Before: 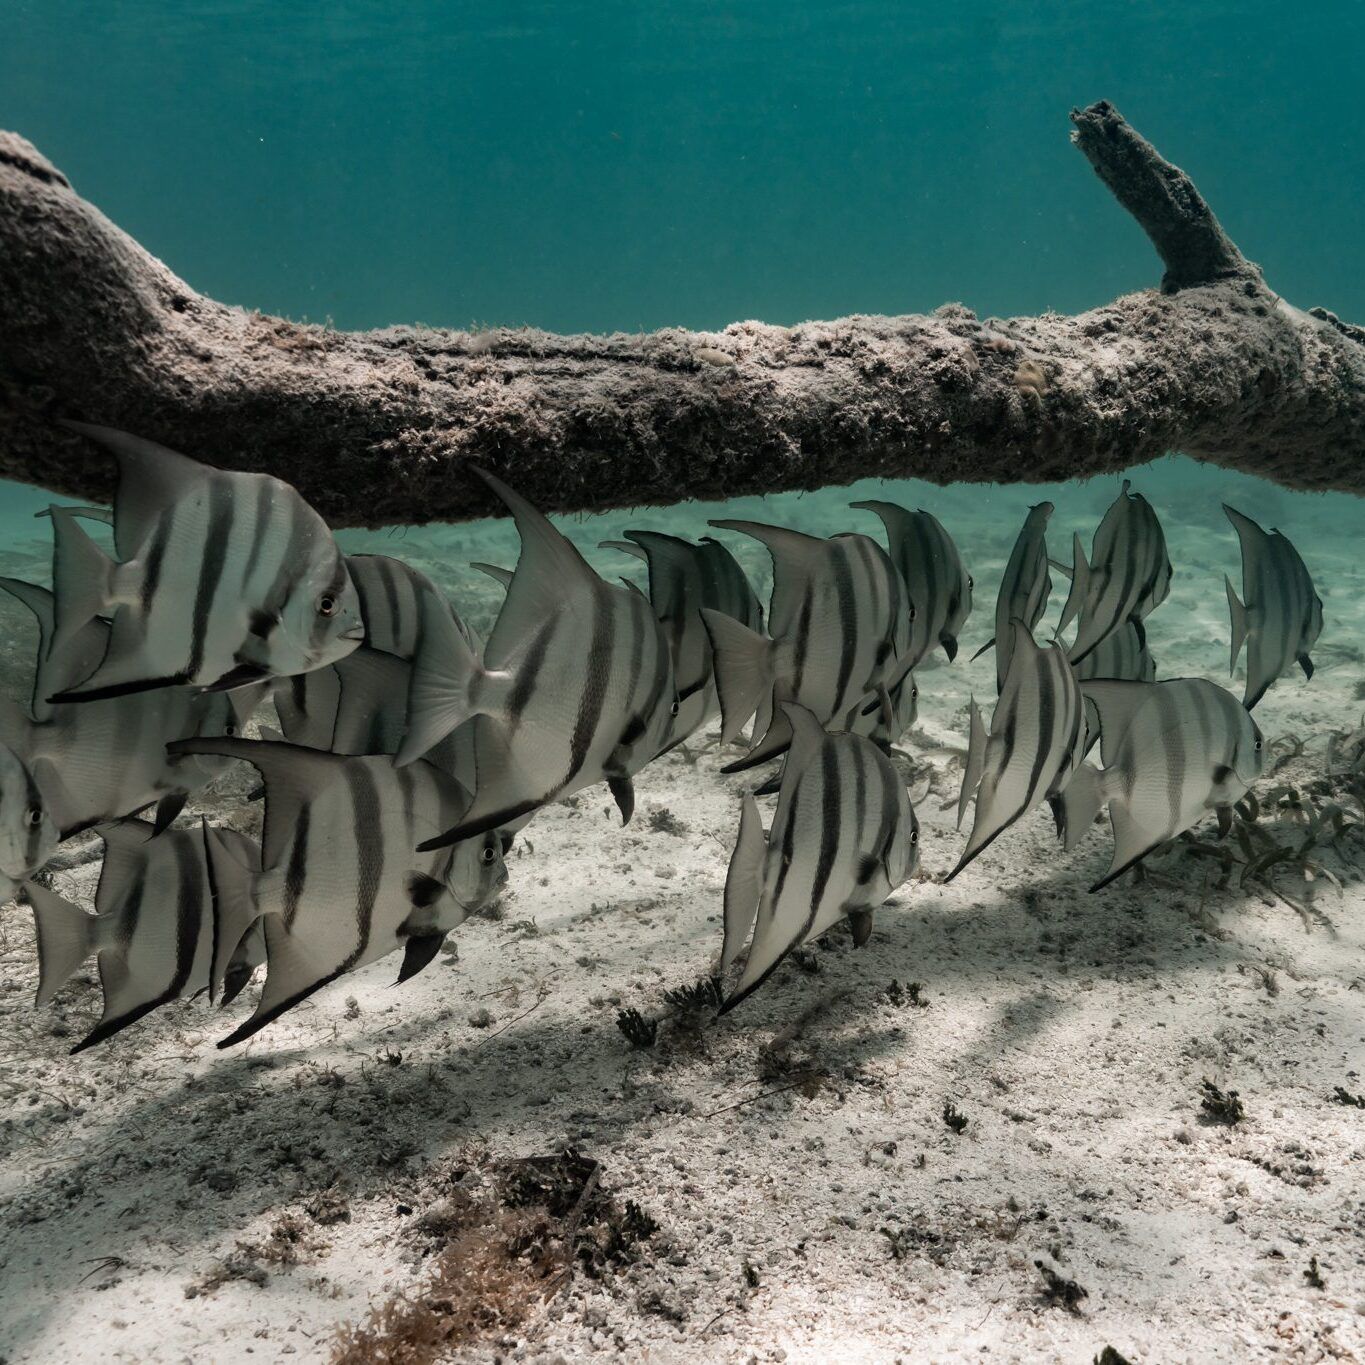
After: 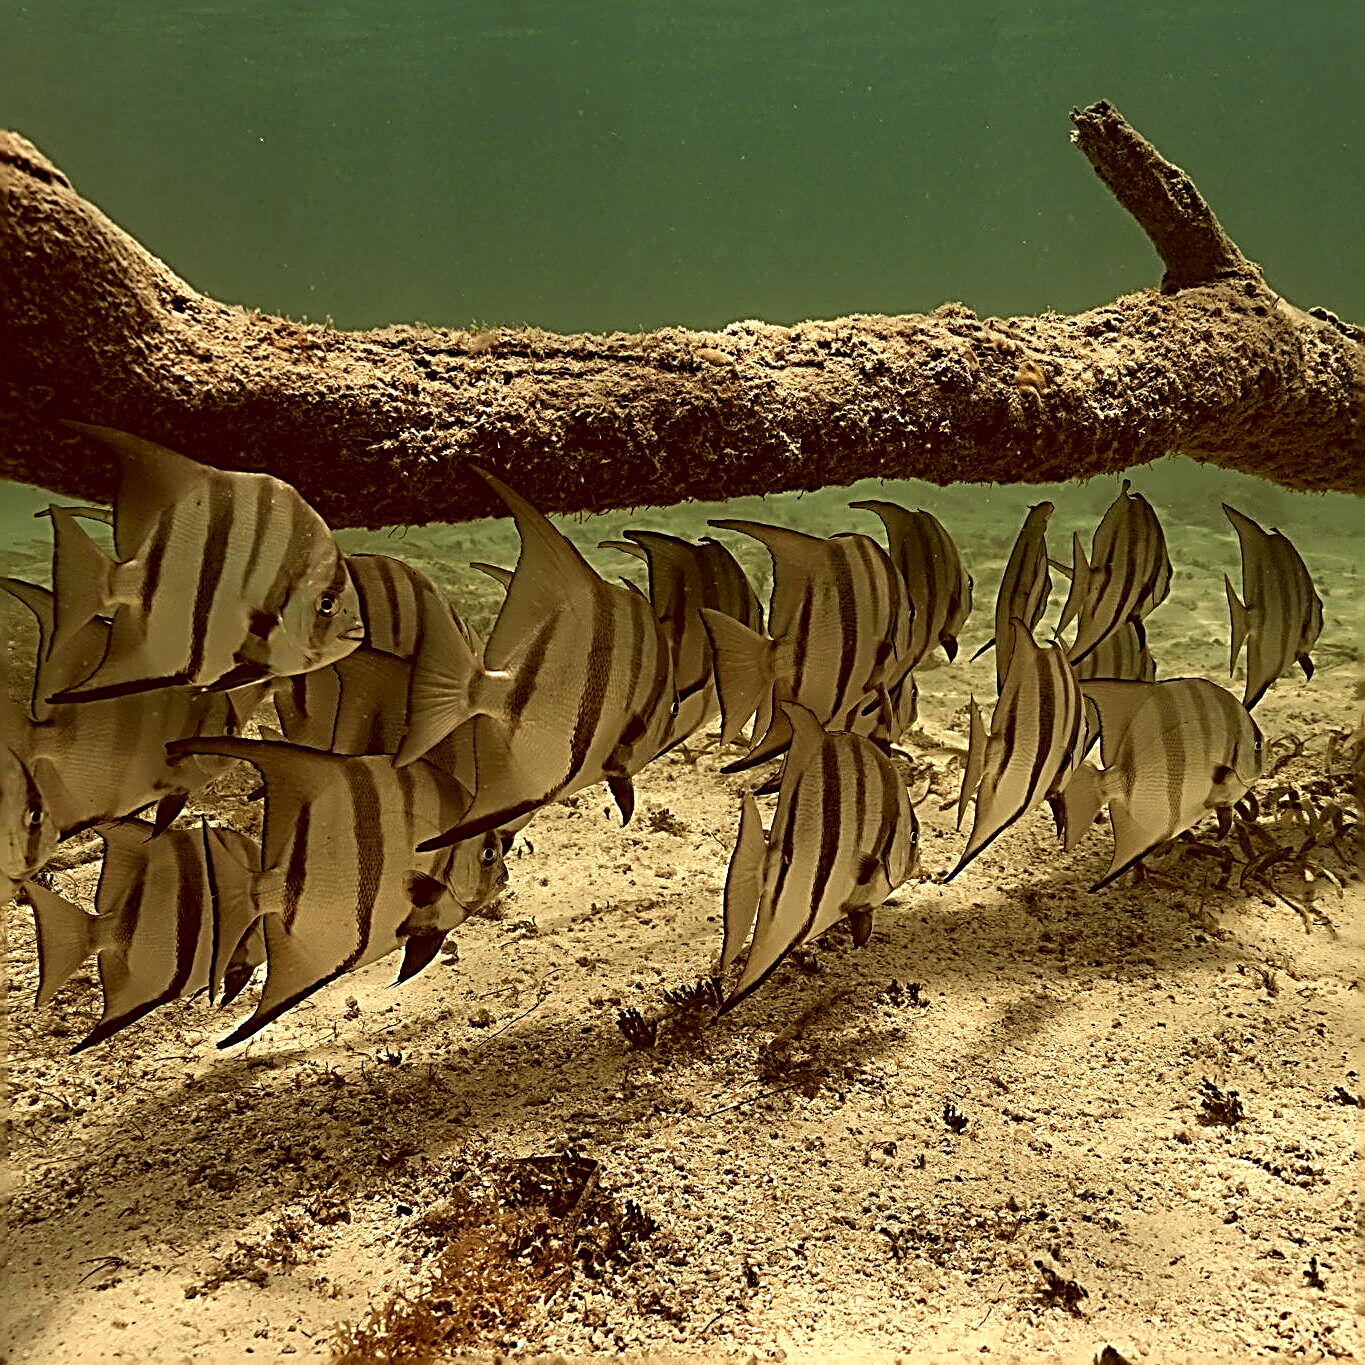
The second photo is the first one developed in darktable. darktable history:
white balance: red 1.045, blue 0.932
color correction: highlights a* 1.12, highlights b* 24.26, shadows a* 15.58, shadows b* 24.26
sharpen: radius 3.158, amount 1.731
